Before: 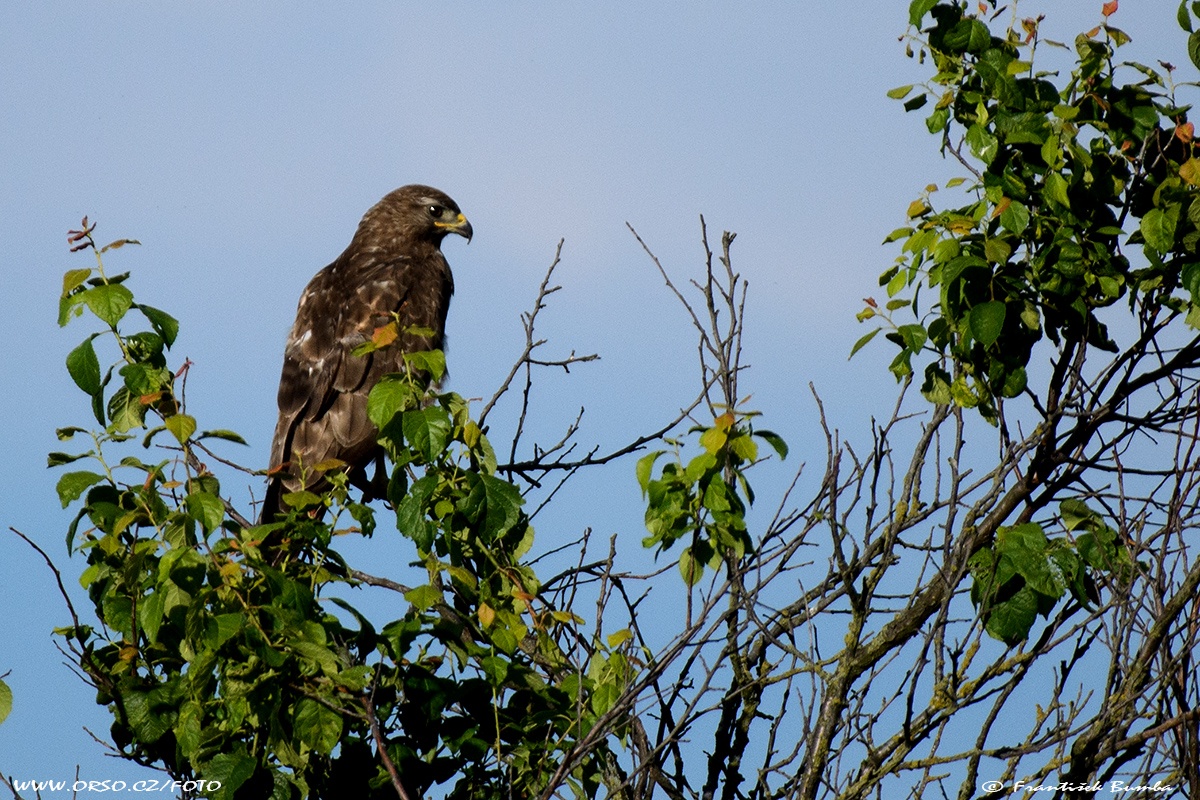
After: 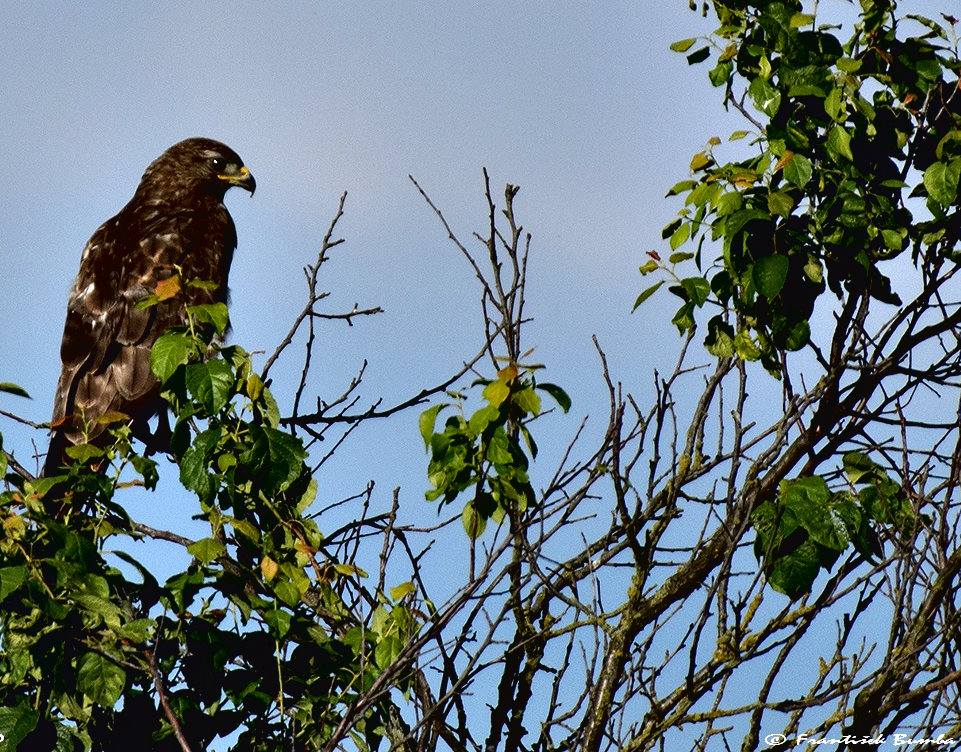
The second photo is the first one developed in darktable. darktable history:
crop and rotate: left 18.122%, top 5.974%, right 1.722%
contrast equalizer: y [[0.6 ×6], [0.55 ×6], [0 ×6], [0 ×6], [0 ×6]]
contrast brightness saturation: contrast -0.072, brightness -0.038, saturation -0.108
